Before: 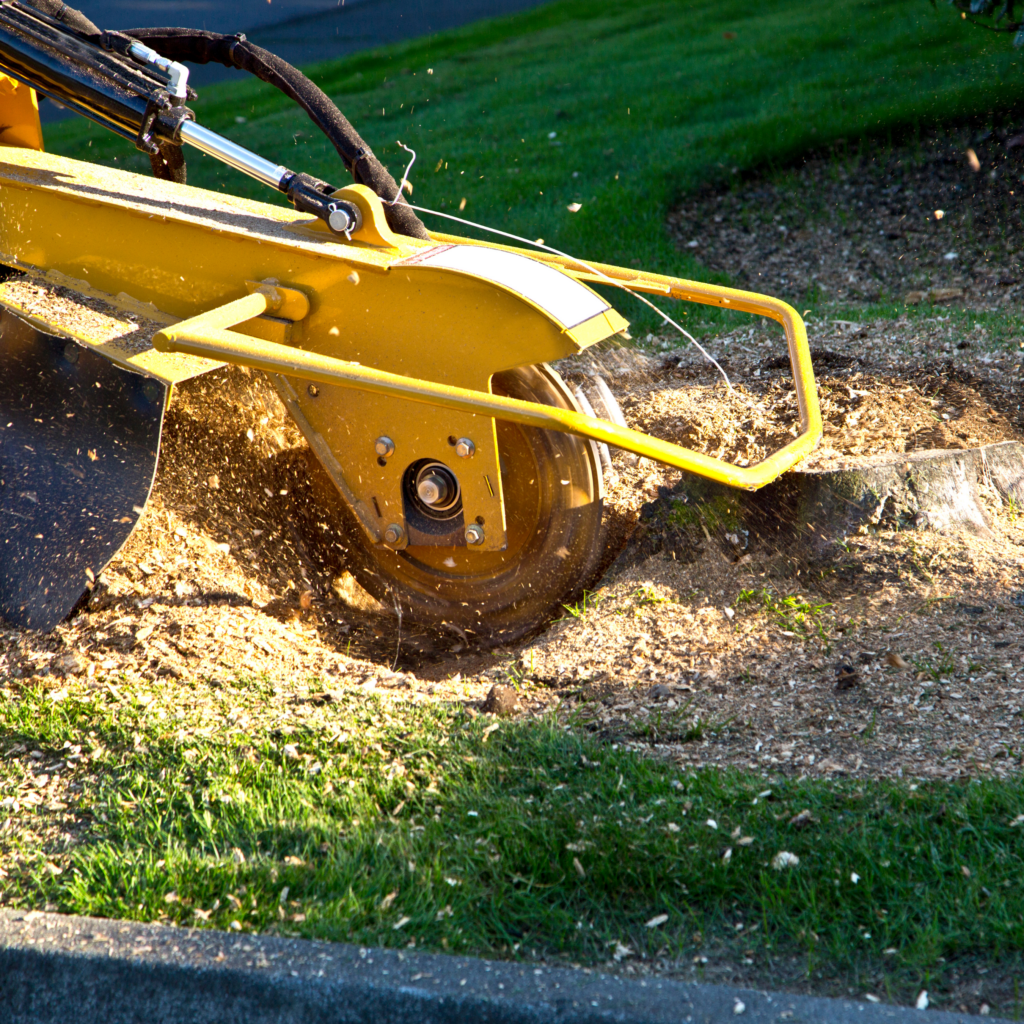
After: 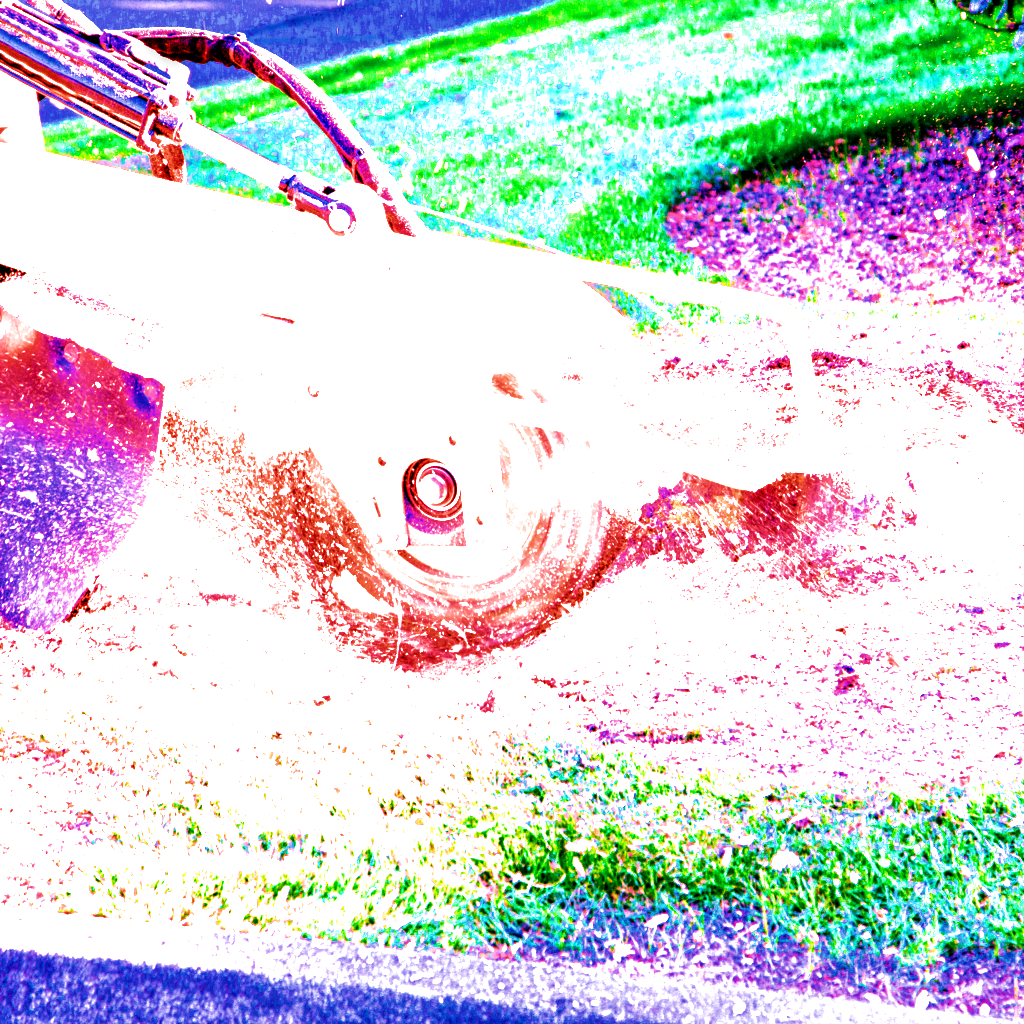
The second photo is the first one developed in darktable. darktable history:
local contrast: detail 150%
color calibration: x 0.372, y 0.386, temperature 4283.97 K
exposure: black level correction 0, exposure 1.388 EV, compensate exposure bias true, compensate highlight preservation false
filmic rgb: black relative exposure -11.35 EV, white relative exposure 3.22 EV, hardness 6.76, color science v6 (2022)
haze removal: compatibility mode true, adaptive false
highlight reconstruction: iterations 1, diameter of reconstruction 64 px
white balance: red 2.229, blue 1.46
velvia: strength 27%
color balance rgb: linear chroma grading › global chroma 42%, perceptual saturation grading › global saturation 42%, perceptual brilliance grading › global brilliance 25%, global vibrance 33%
